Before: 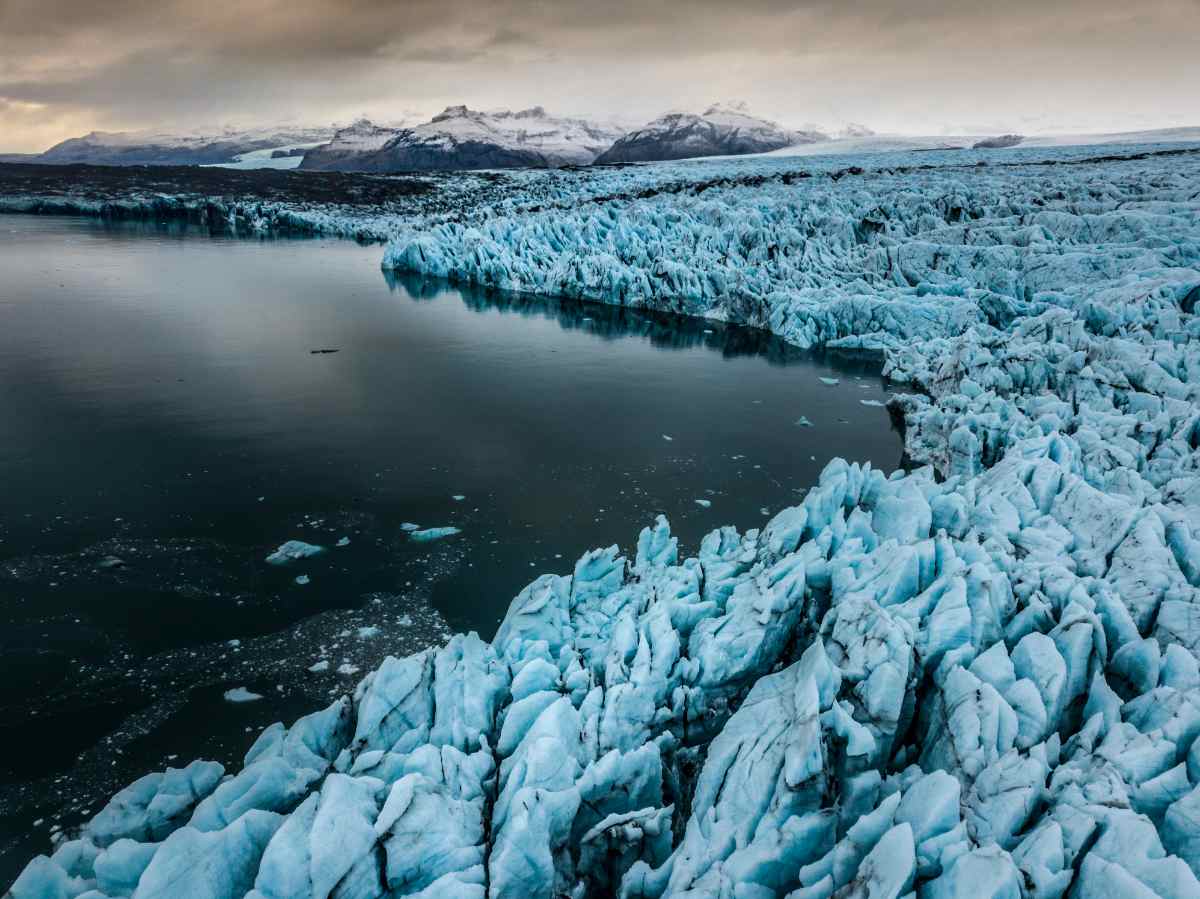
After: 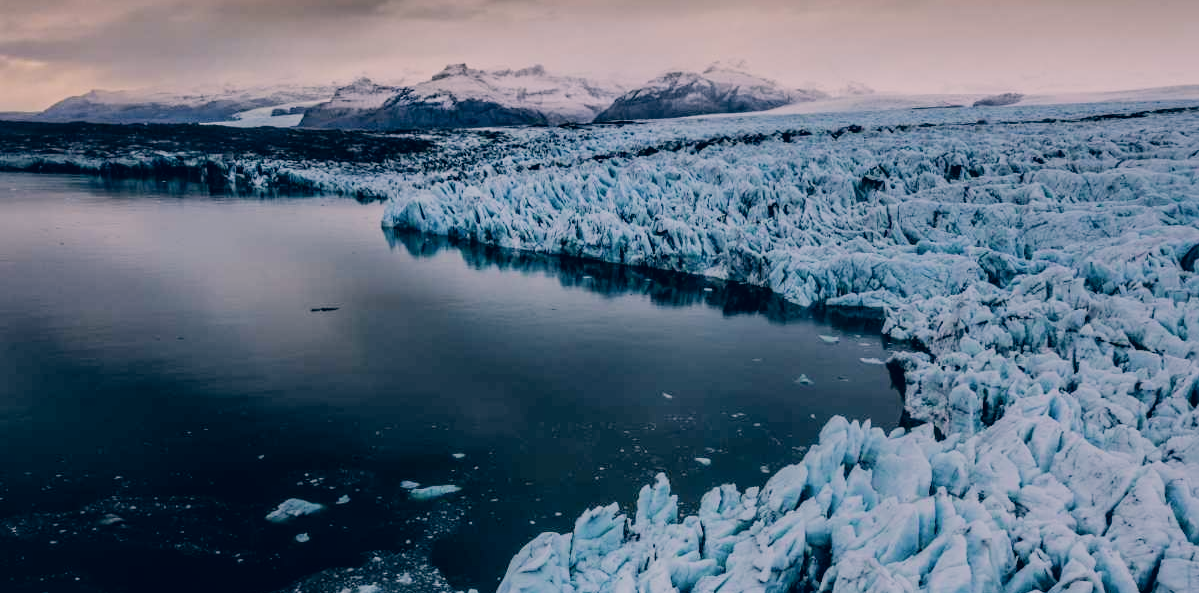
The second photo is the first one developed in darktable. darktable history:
color correction: highlights a* 14.44, highlights b* 5.74, shadows a* -5.95, shadows b* -15.52, saturation 0.873
crop and rotate: top 4.724%, bottom 29.283%
filmic rgb: black relative exposure -7.16 EV, white relative exposure 5.37 EV, hardness 3.03
